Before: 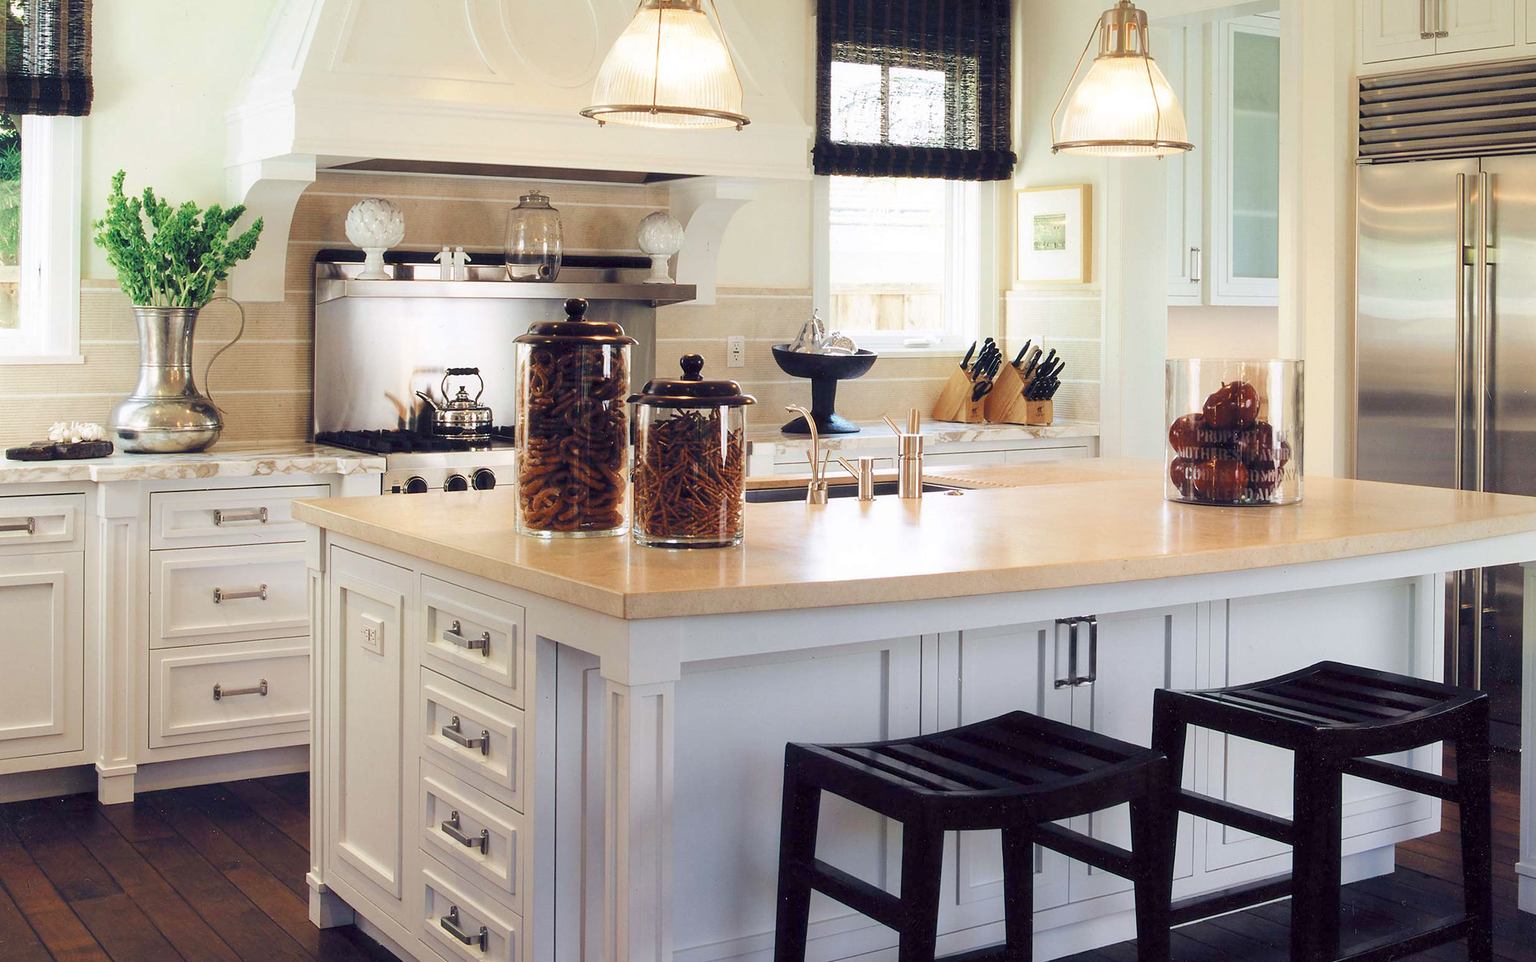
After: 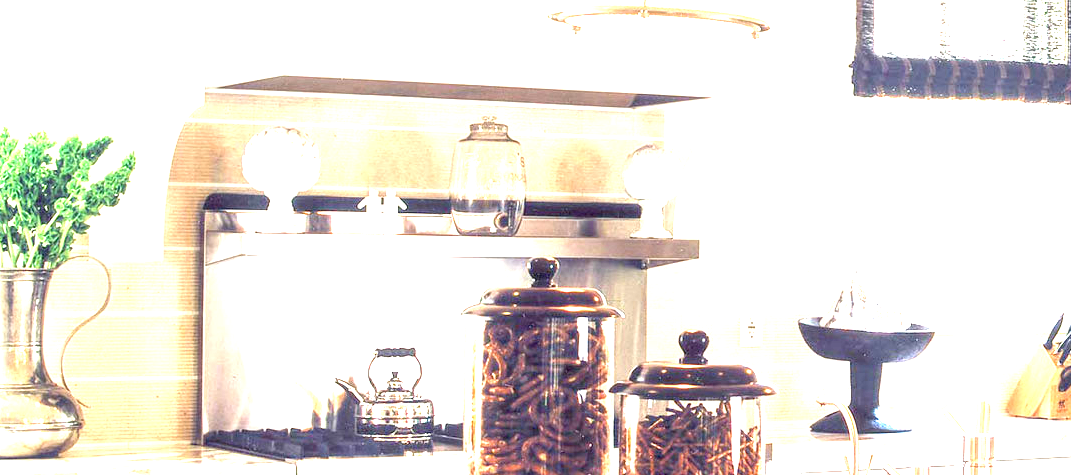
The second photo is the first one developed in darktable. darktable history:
exposure: exposure 2.004 EV, compensate highlight preservation false
crop: left 10.369%, top 10.513%, right 36.051%, bottom 51.495%
tone equalizer: on, module defaults
local contrast: on, module defaults
